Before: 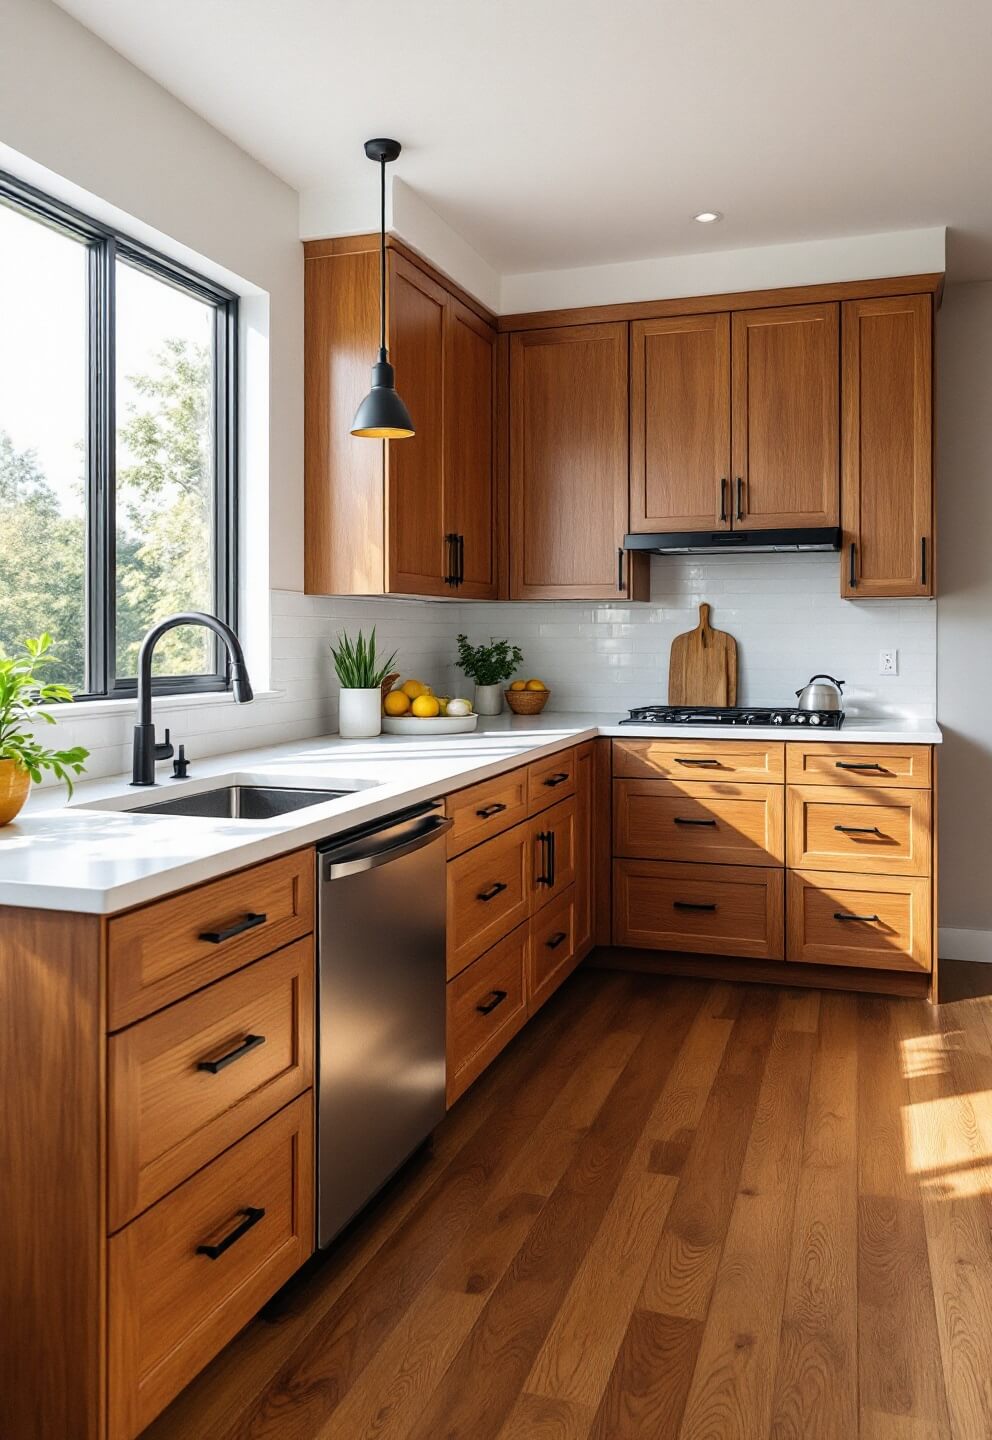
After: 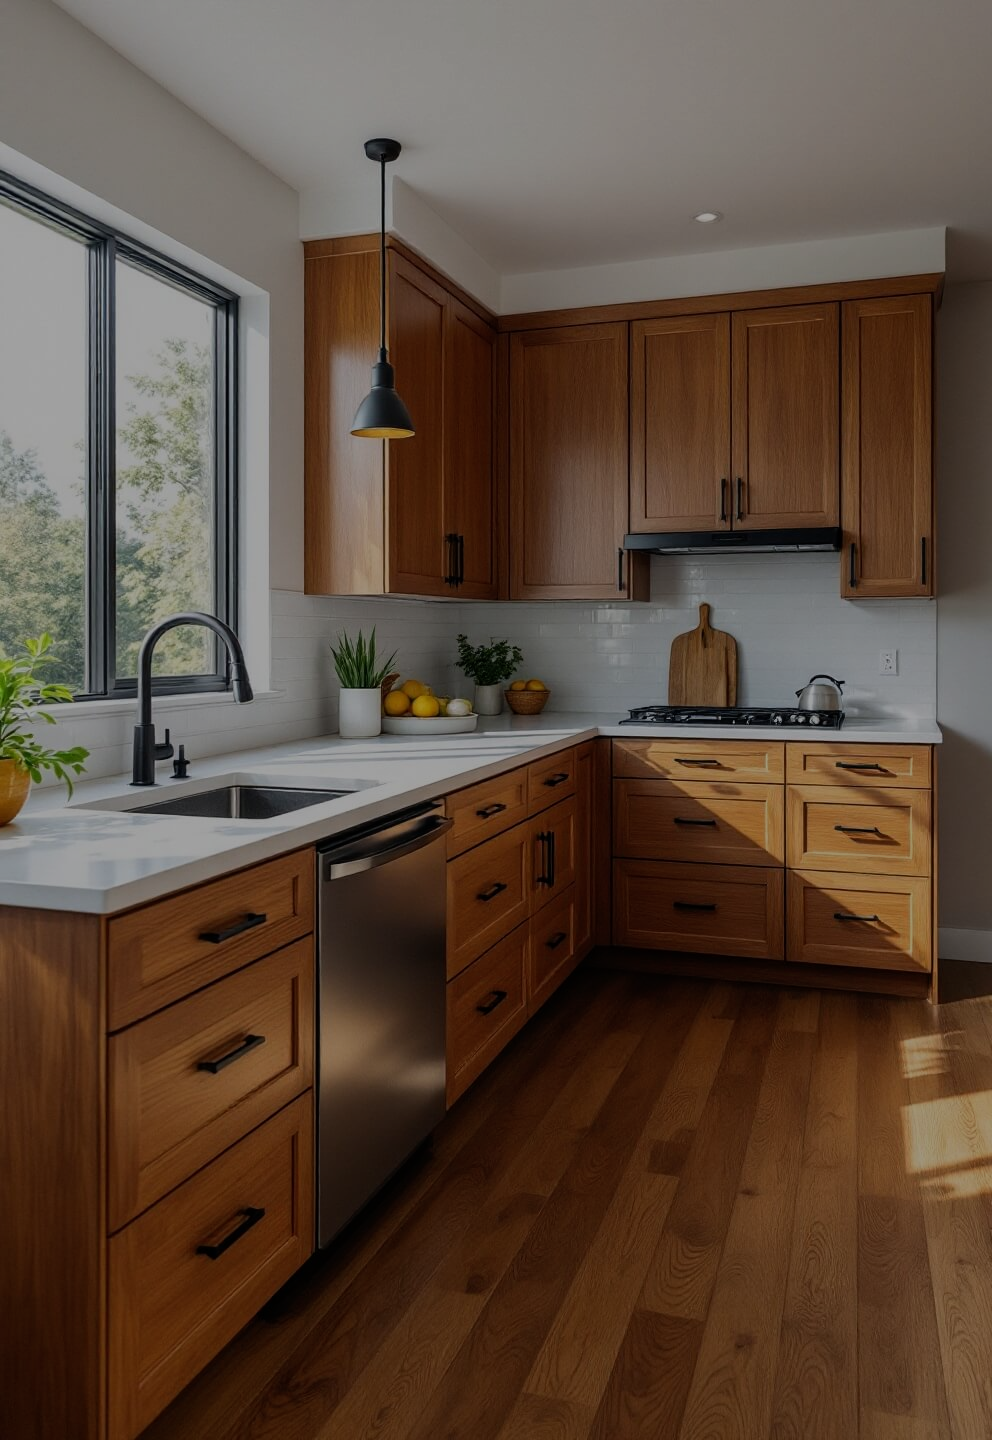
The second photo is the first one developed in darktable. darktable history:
exposure: exposure -1.488 EV, compensate highlight preservation false
base curve: curves: ch0 [(0, 0) (0.297, 0.298) (1, 1)]
